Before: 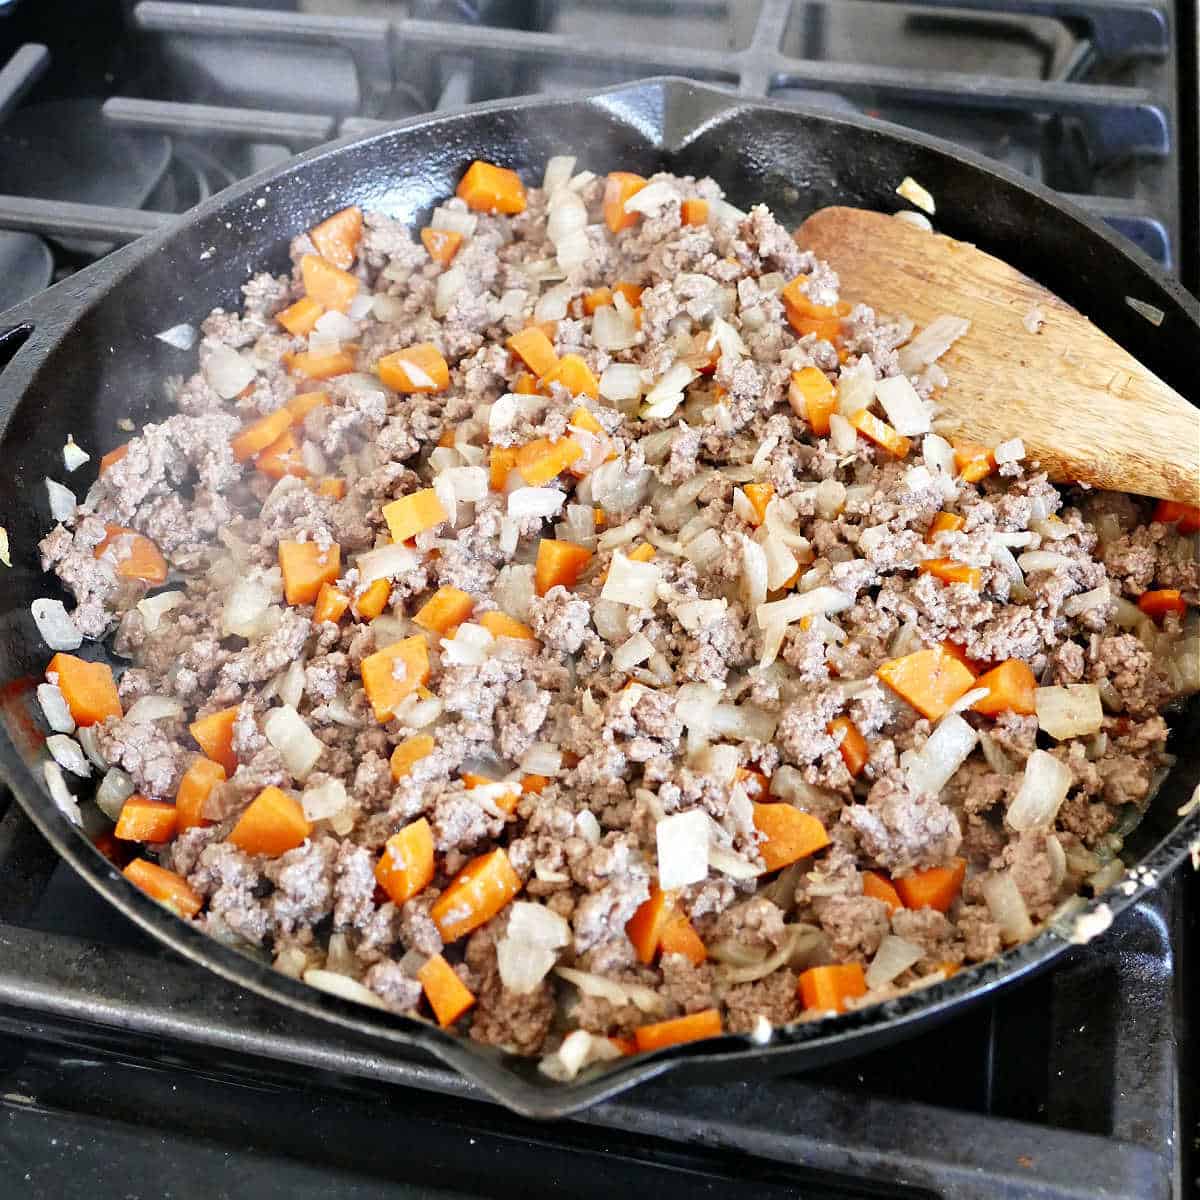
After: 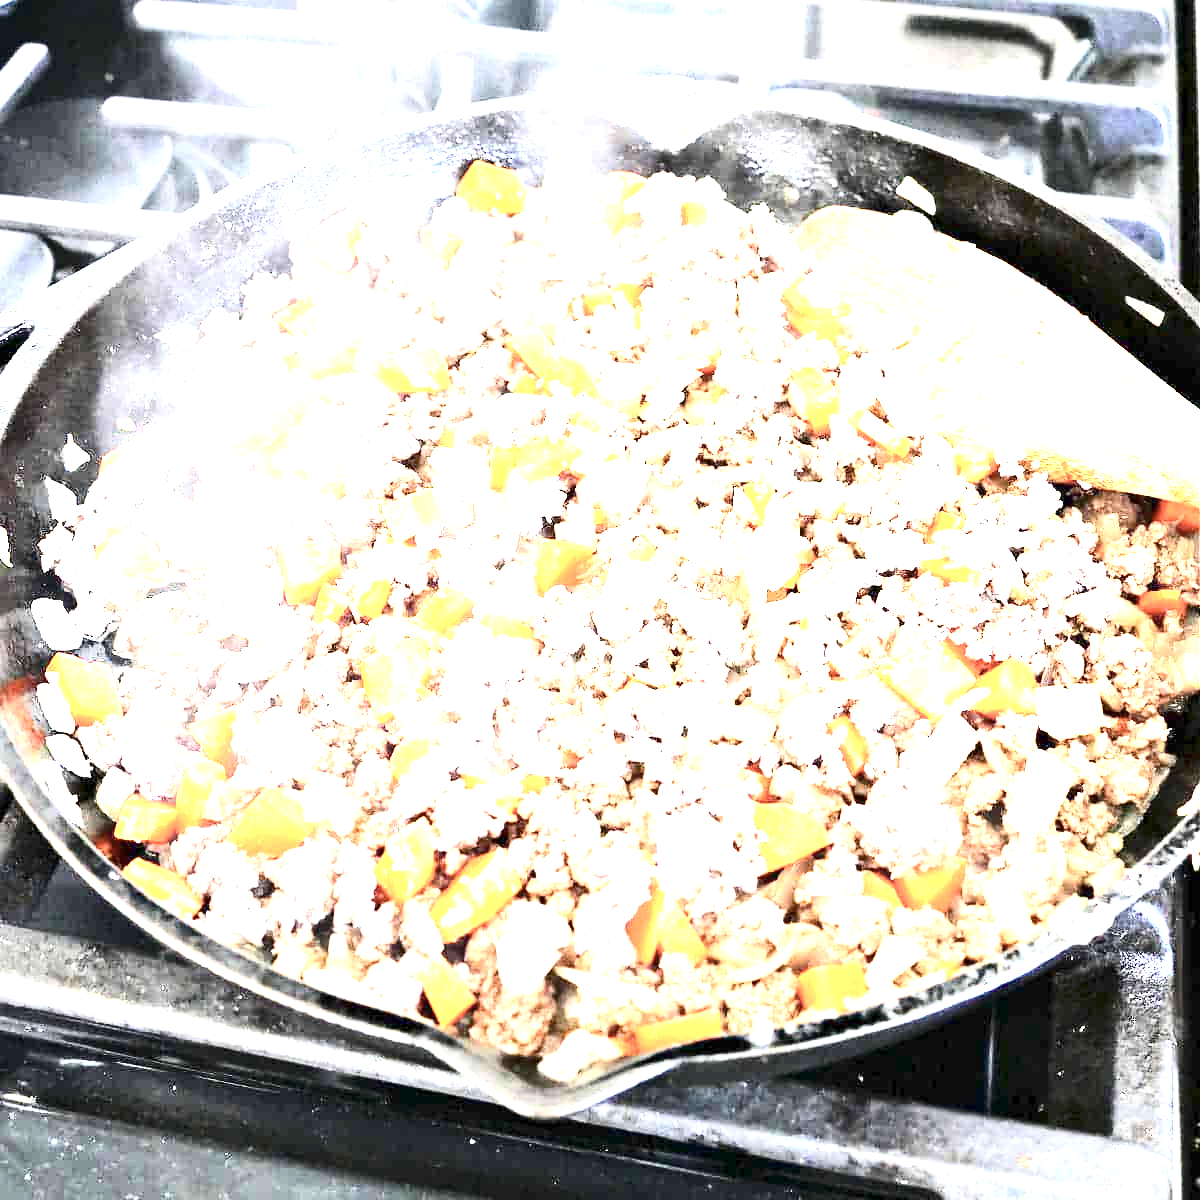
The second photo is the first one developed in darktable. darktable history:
contrast brightness saturation: contrast 0.25, saturation -0.31
exposure: exposure 3 EV, compensate highlight preservation false
